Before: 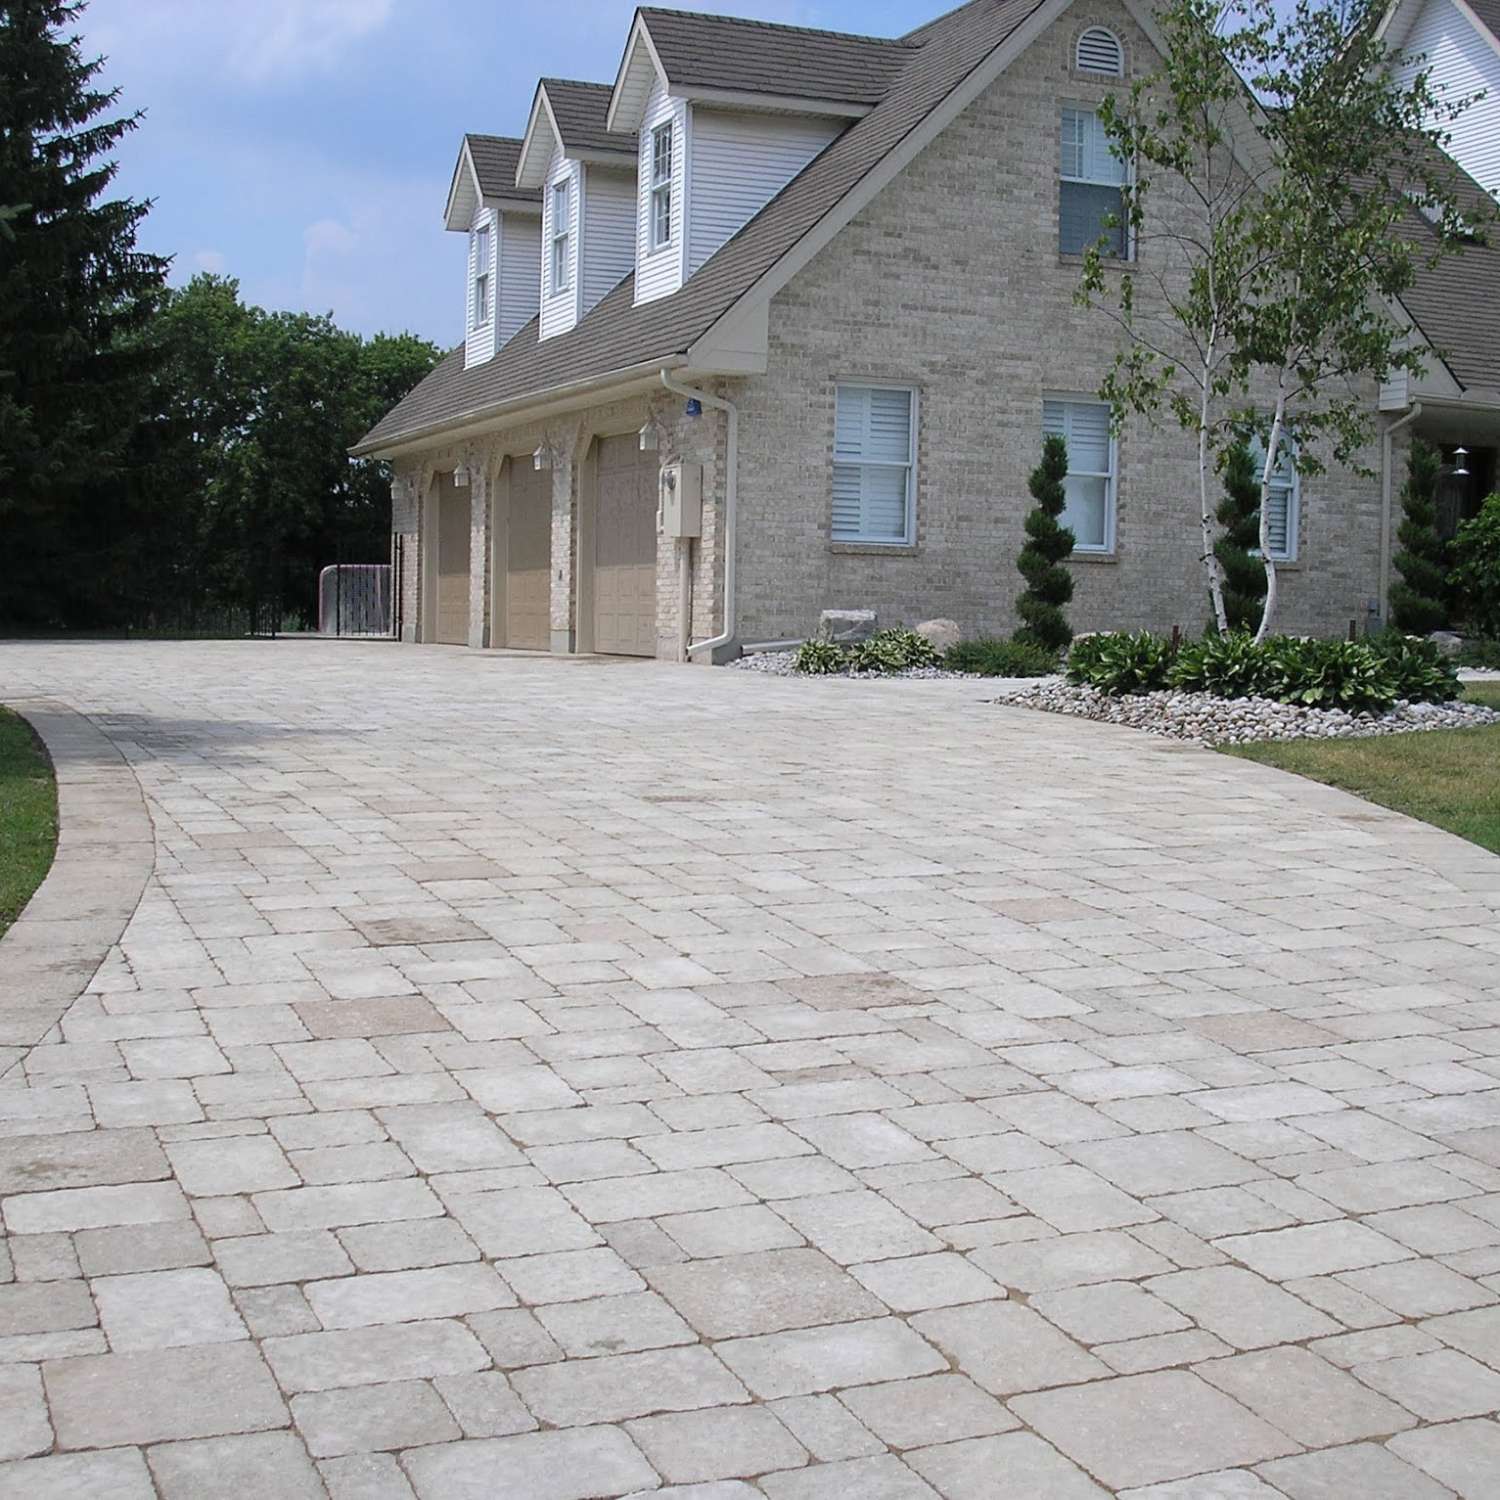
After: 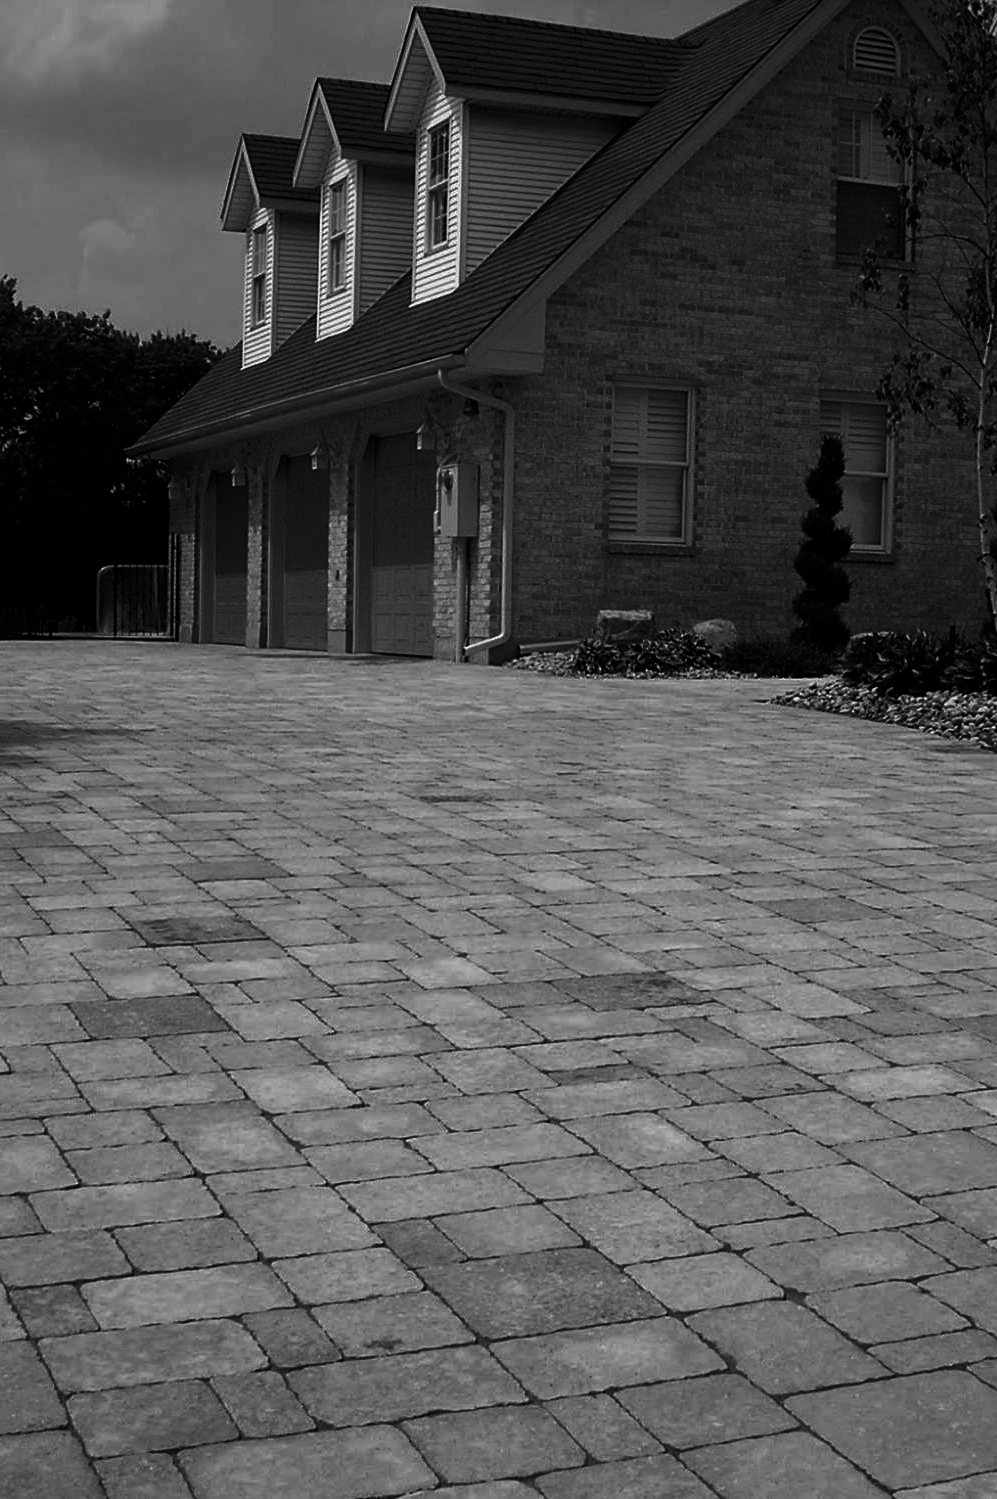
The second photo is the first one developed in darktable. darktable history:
contrast brightness saturation: contrast 0.018, brightness -0.993, saturation -0.983
crop and rotate: left 14.934%, right 18.563%
